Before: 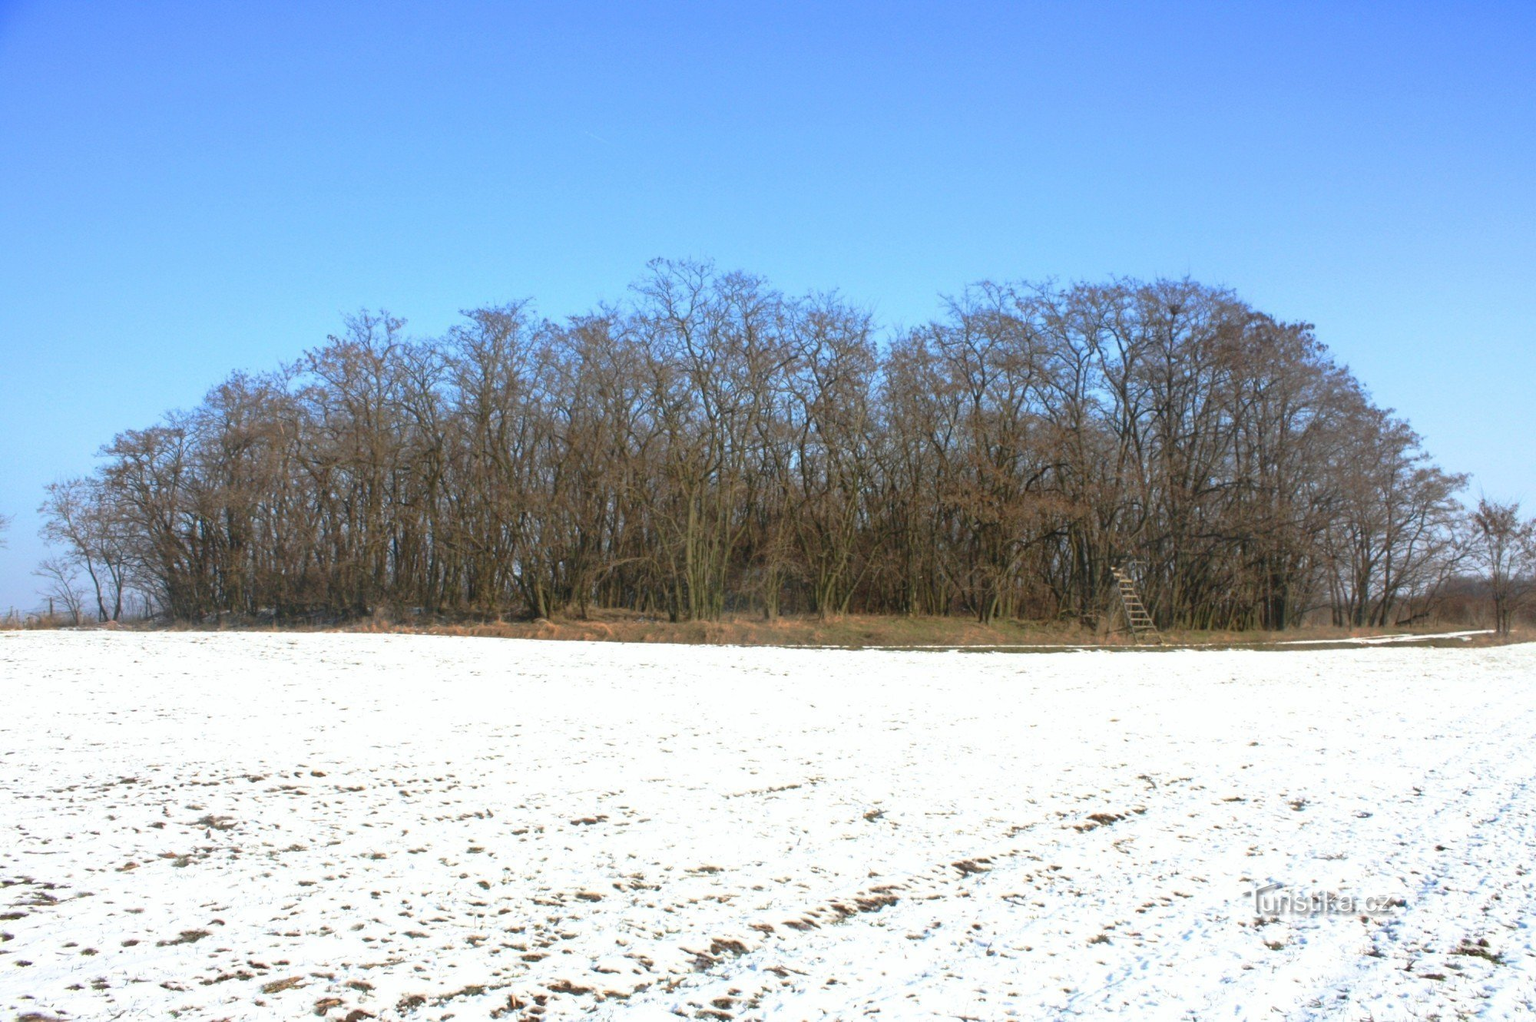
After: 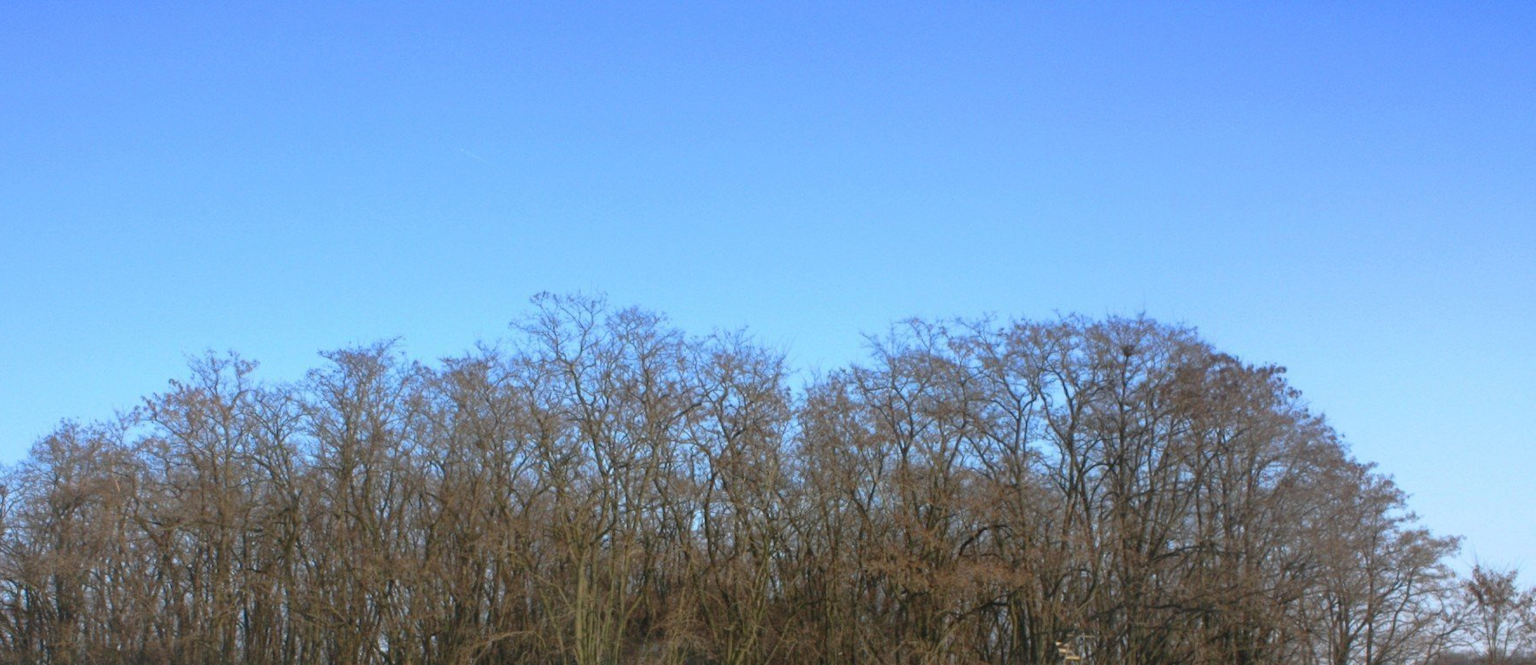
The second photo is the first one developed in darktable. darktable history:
crop and rotate: left 11.609%, bottom 42.438%
